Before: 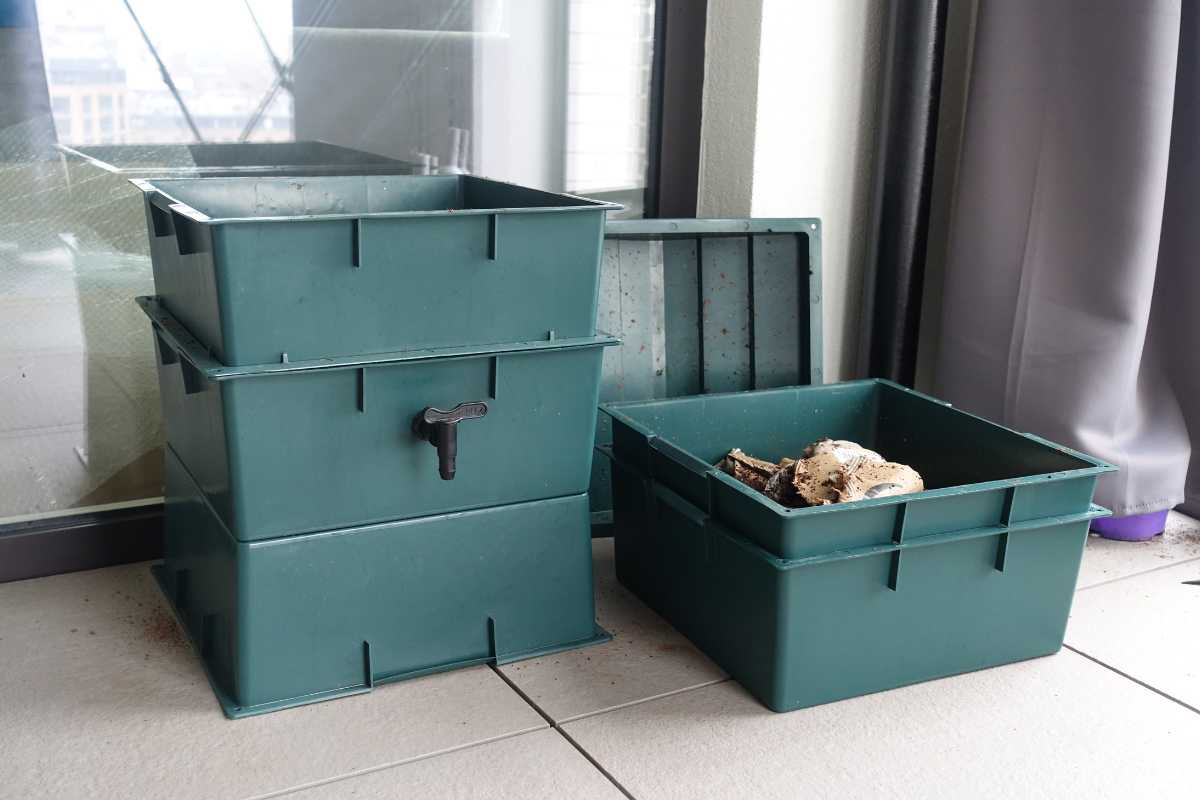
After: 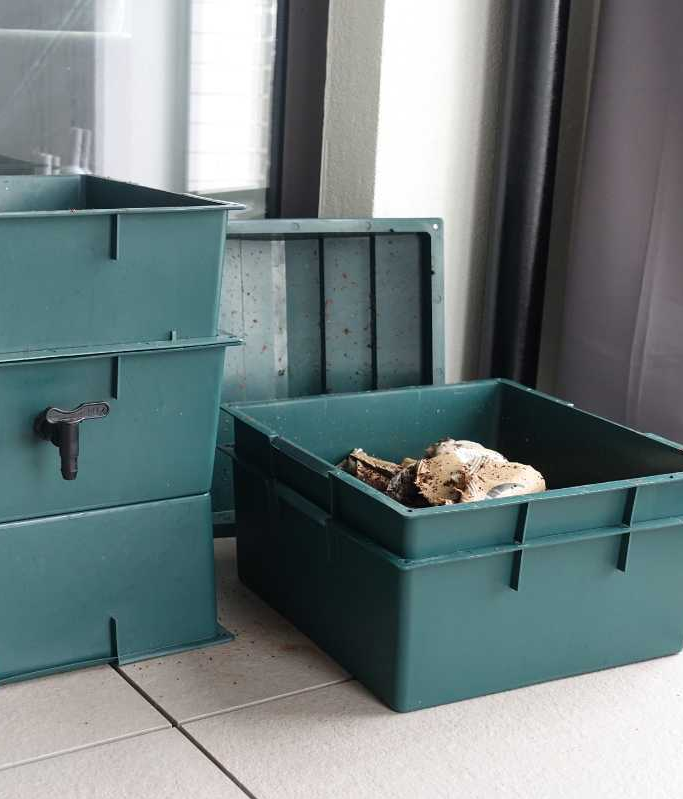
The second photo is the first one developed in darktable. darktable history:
crop: left 31.576%, top 0.01%, right 11.504%
